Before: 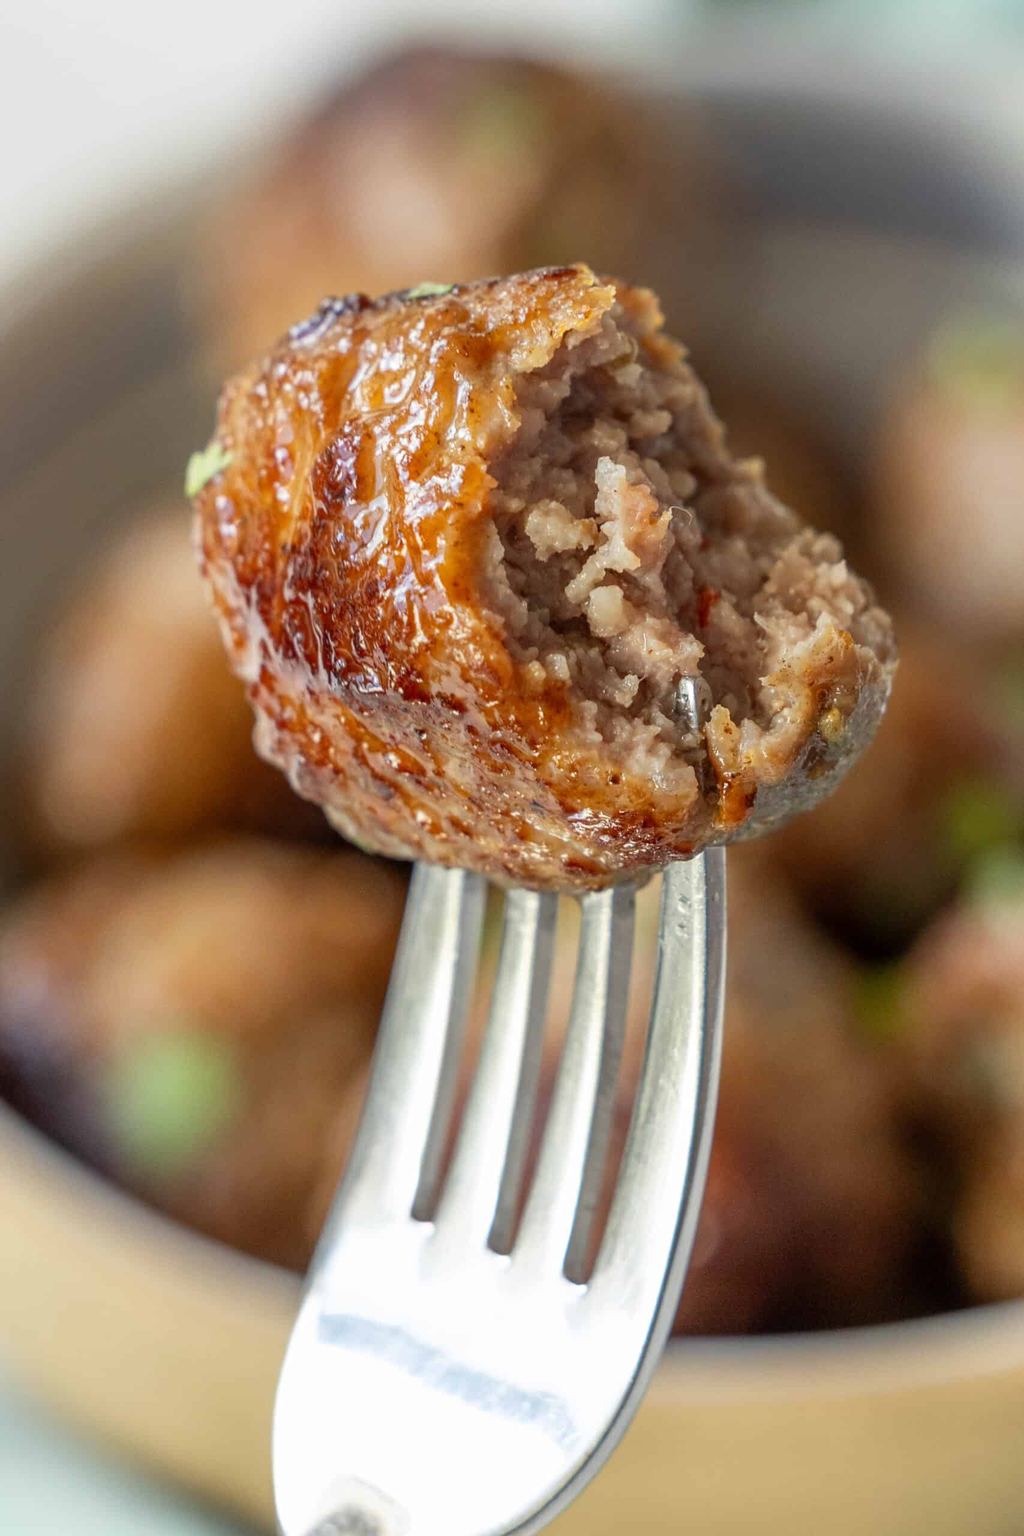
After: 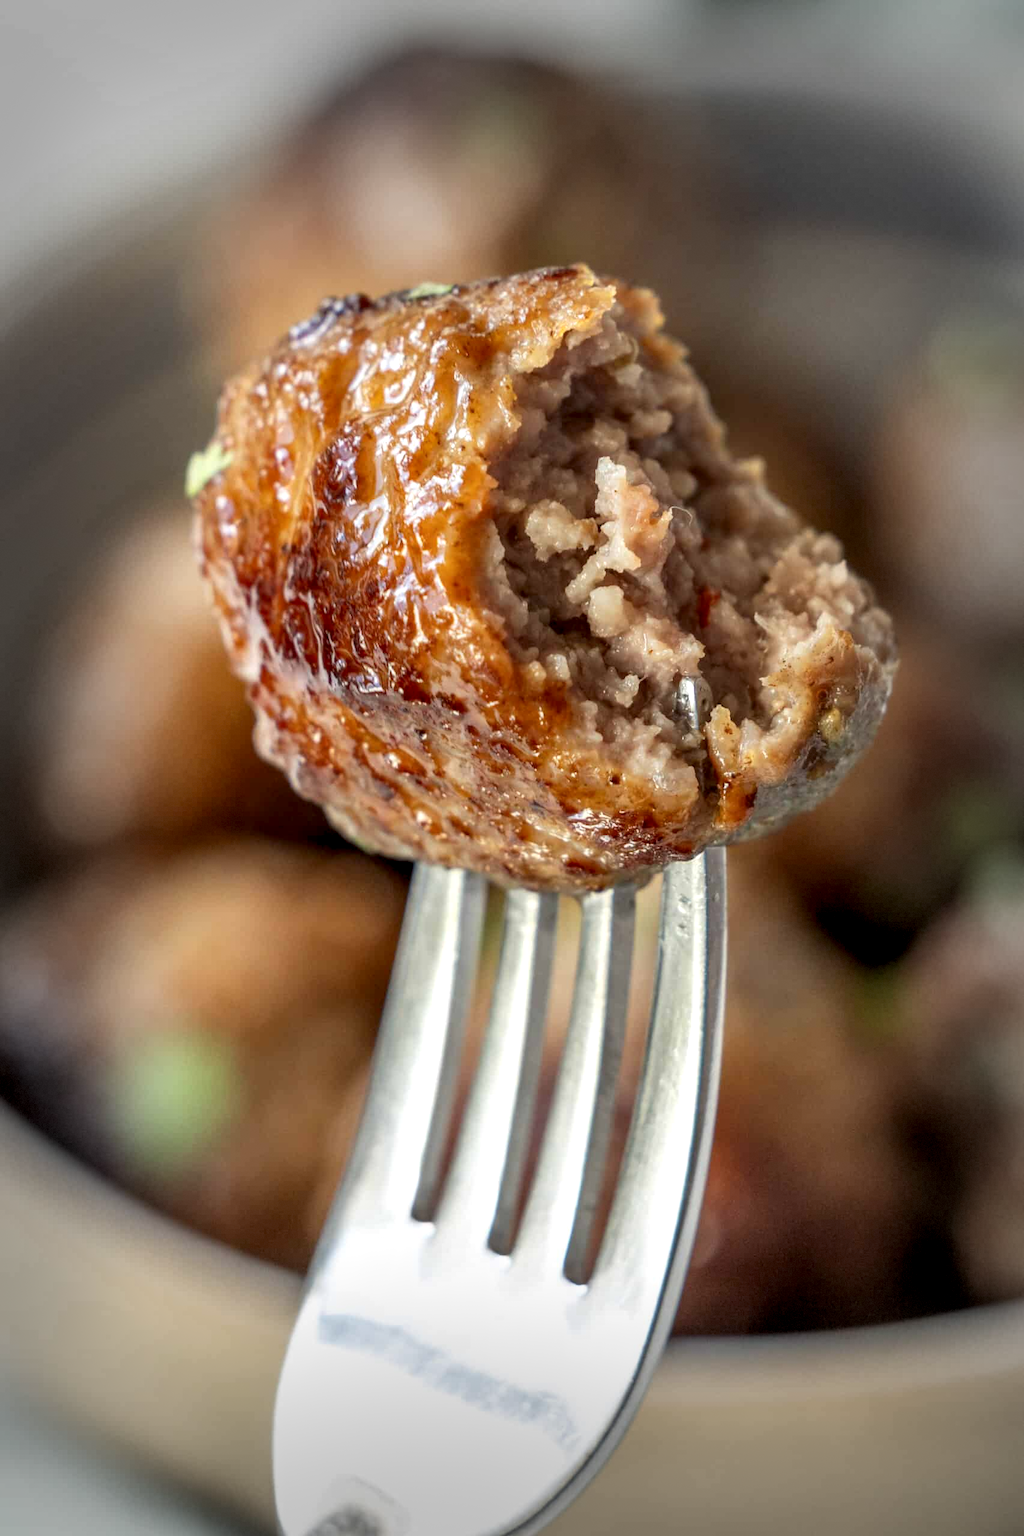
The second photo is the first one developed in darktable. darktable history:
vignetting: fall-off start 52.55%, automatic ratio true, width/height ratio 1.316, shape 0.227, dithering 8-bit output
contrast equalizer: y [[0.439, 0.44, 0.442, 0.457, 0.493, 0.498], [0.5 ×6], [0.5 ×6], [0 ×6], [0 ×6]], mix -0.986
